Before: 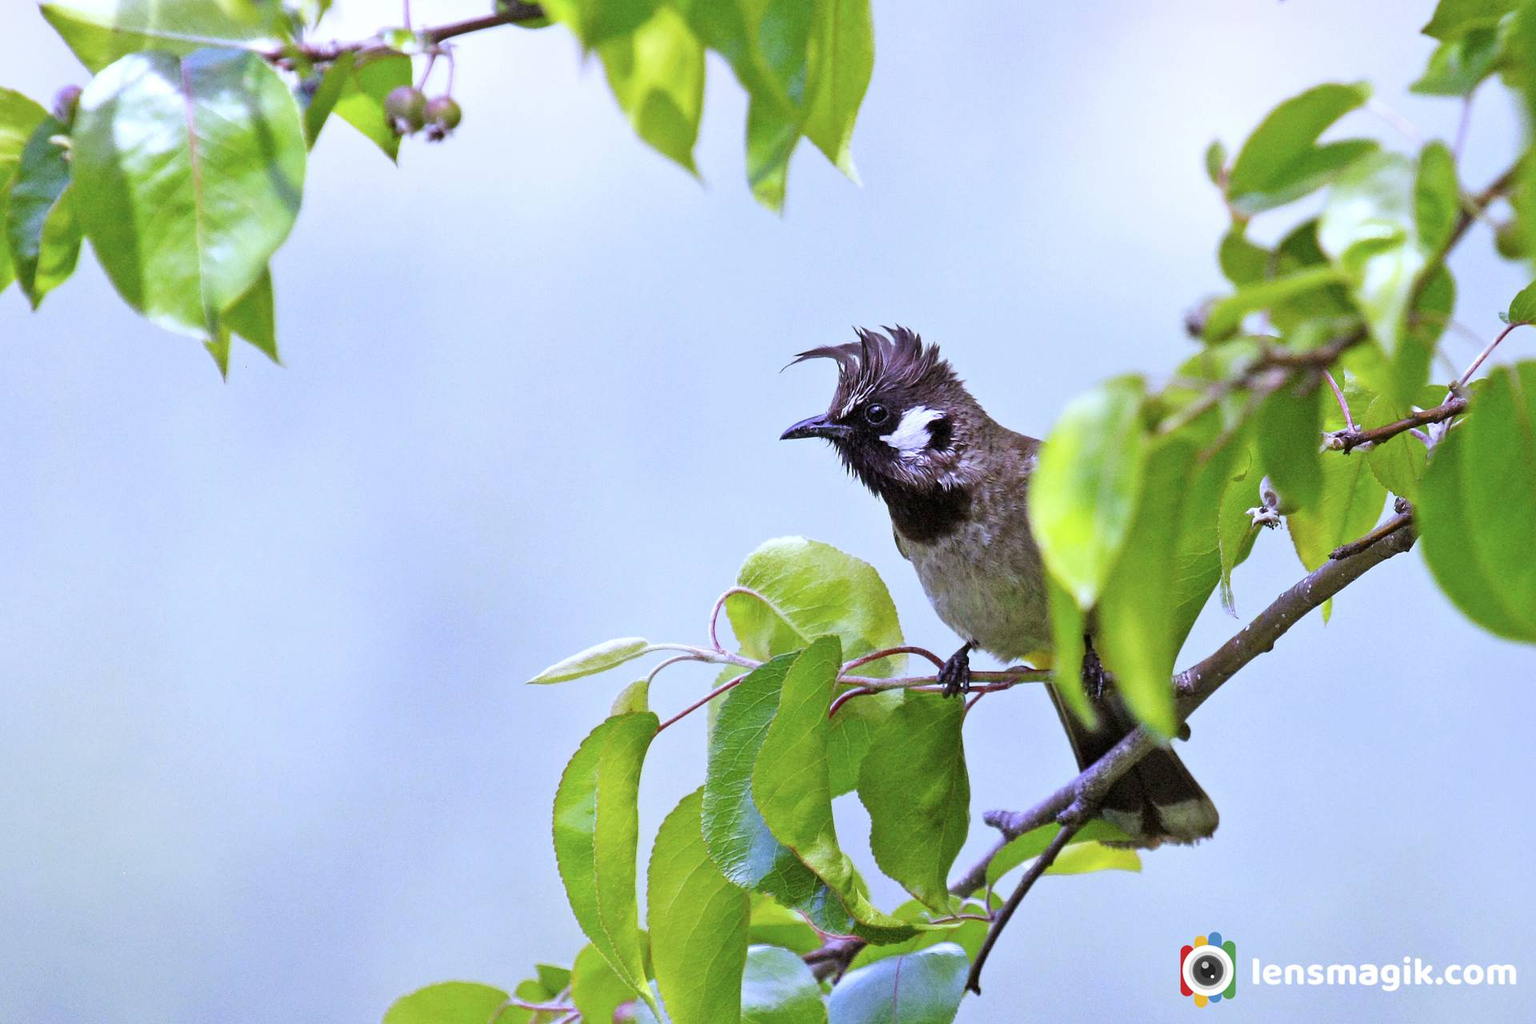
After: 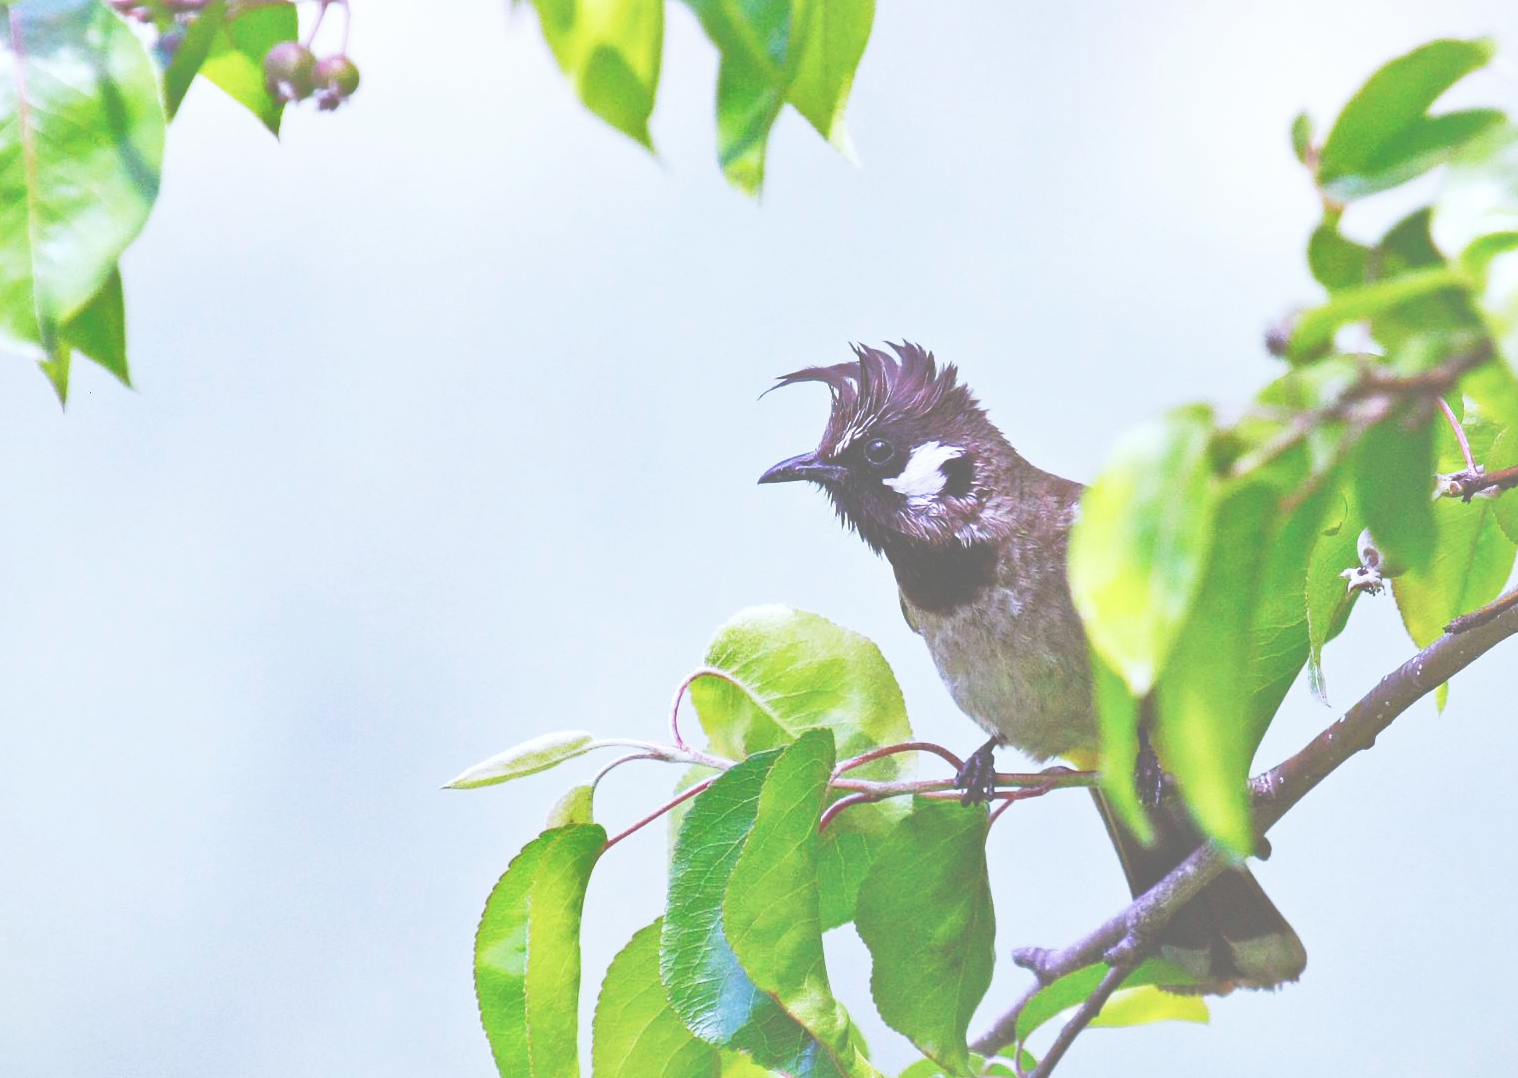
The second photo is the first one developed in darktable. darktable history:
base curve: curves: ch0 [(0, 0) (0.028, 0.03) (0.121, 0.232) (0.46, 0.748) (0.859, 0.968) (1, 1)], preserve colors none
shadows and highlights: on, module defaults
exposure: black level correction -0.087, compensate highlight preservation false
crop: left 11.336%, top 5.207%, right 9.558%, bottom 10.506%
